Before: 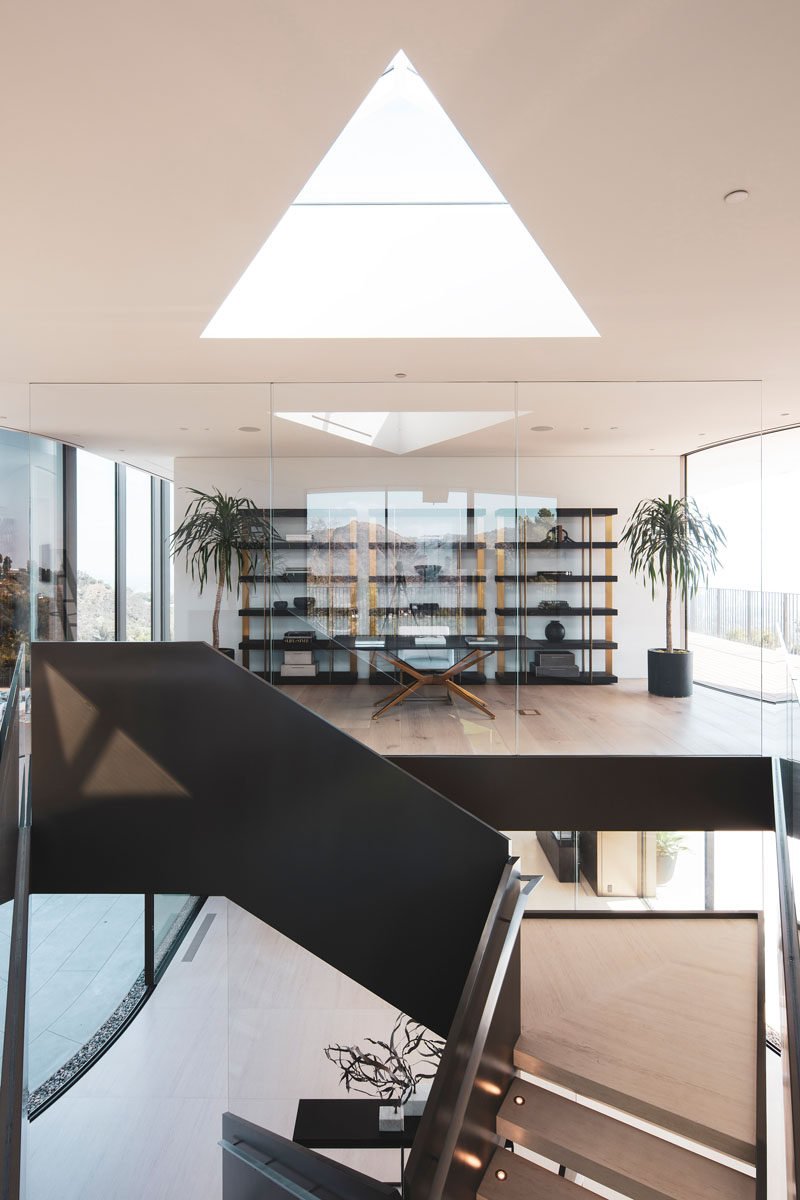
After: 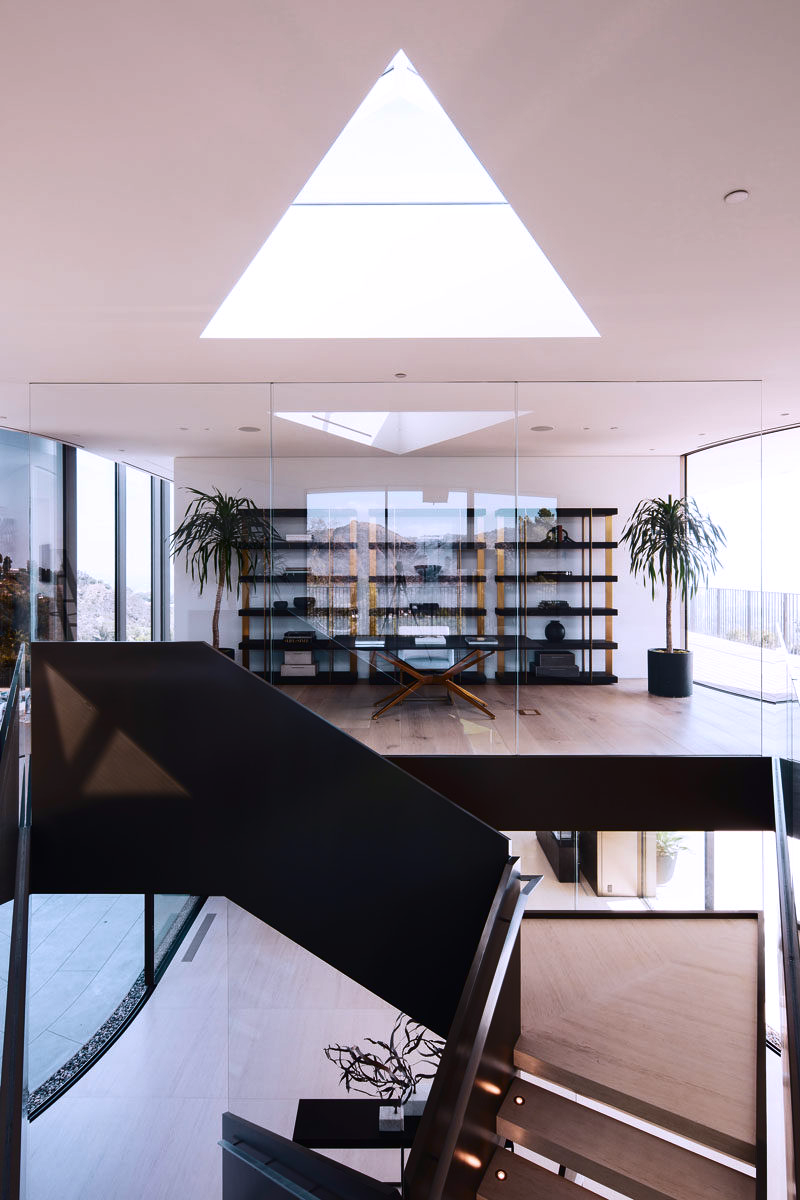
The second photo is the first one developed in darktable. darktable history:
contrast brightness saturation: contrast 0.13, brightness -0.24, saturation 0.14
white balance: red 1.004, blue 1.096
